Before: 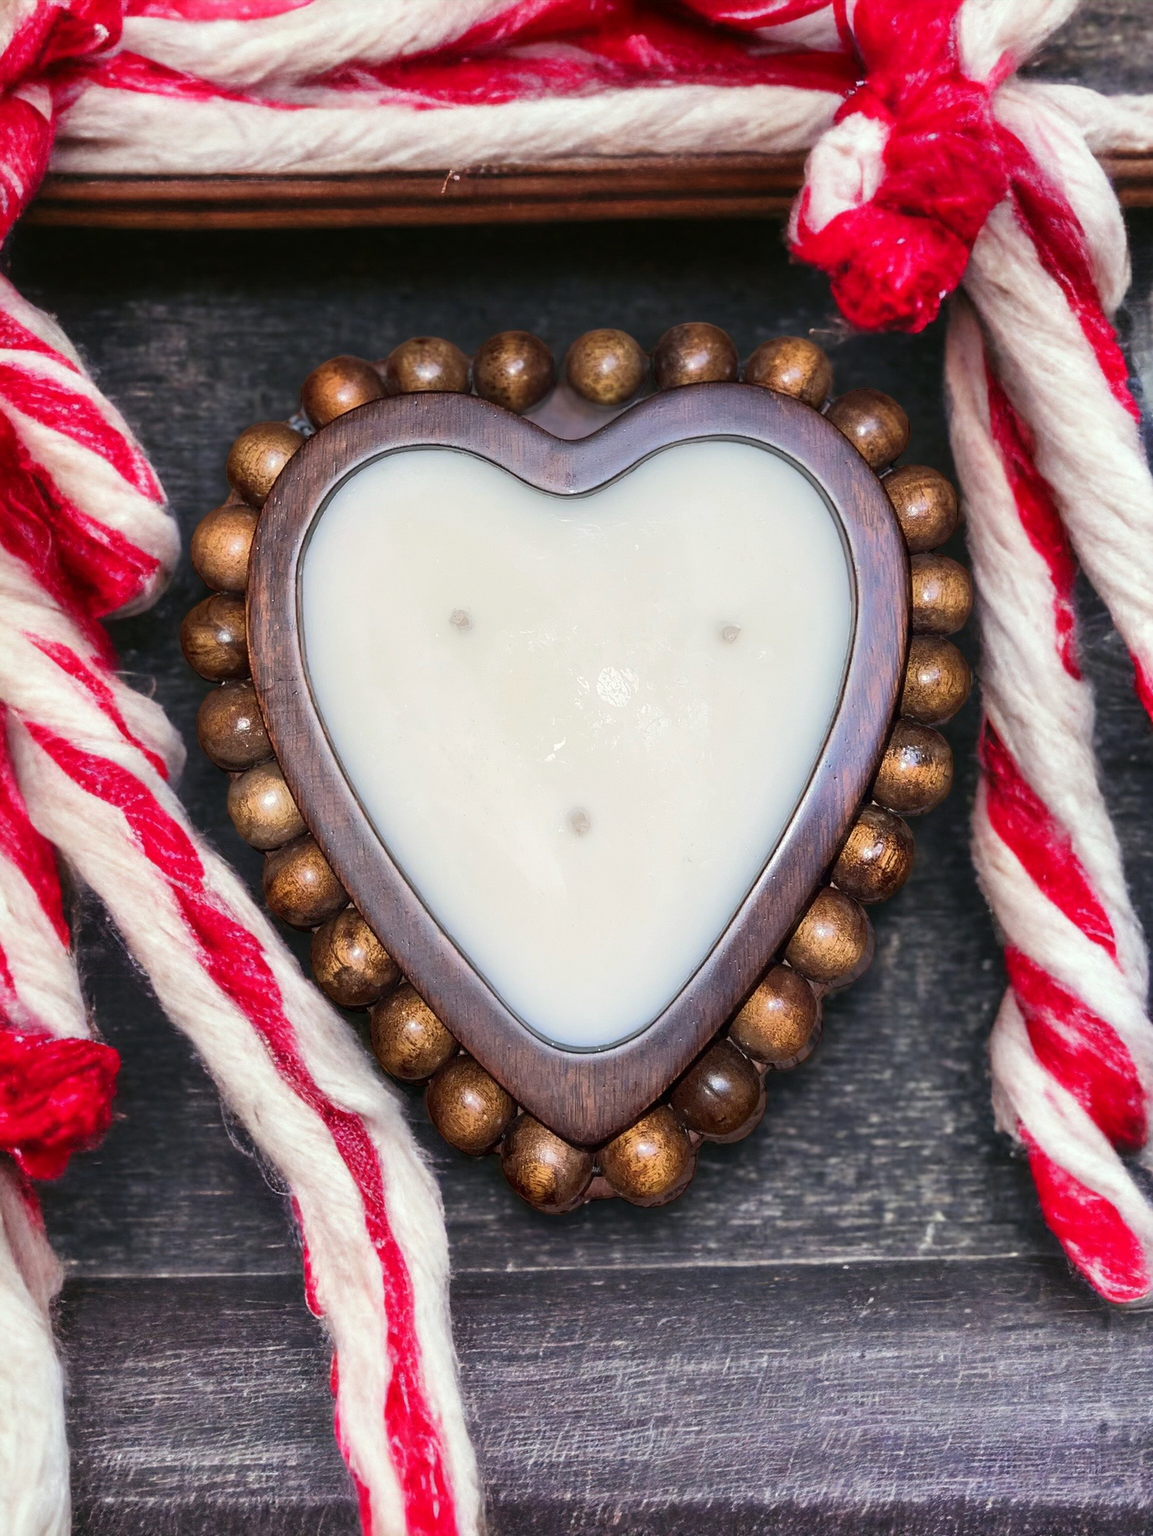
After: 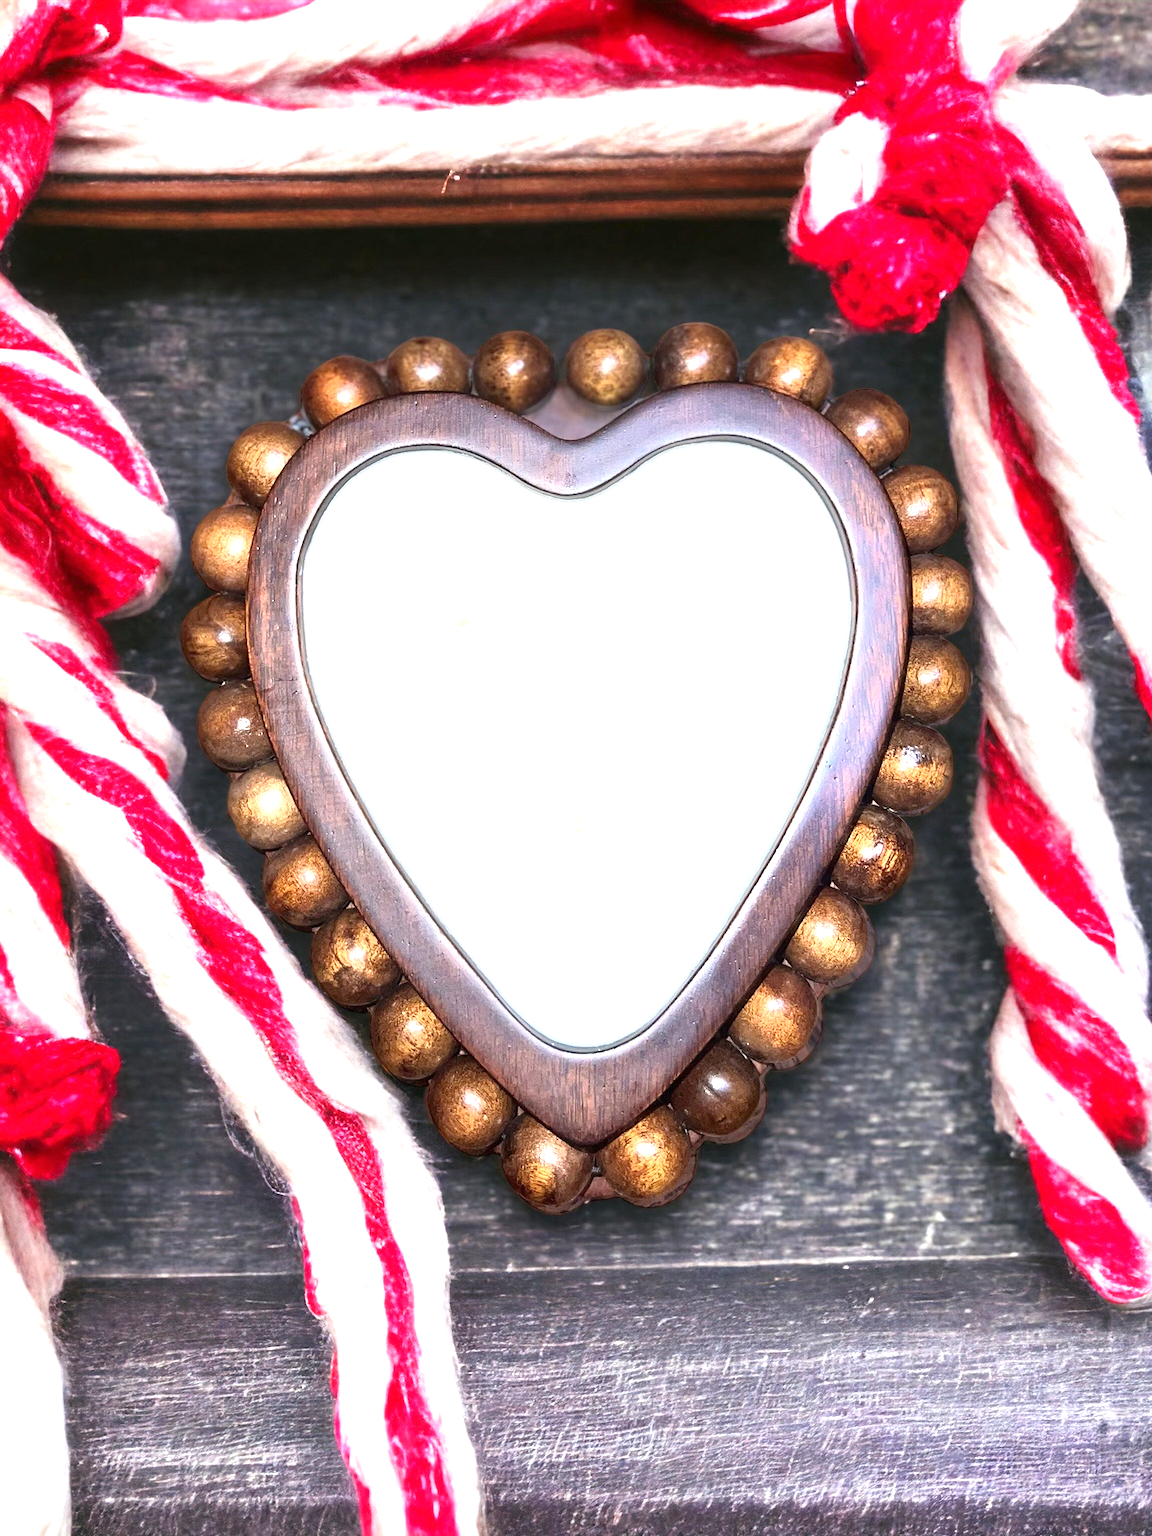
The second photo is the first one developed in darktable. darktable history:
exposure: black level correction 0, exposure 1.095 EV, compensate highlight preservation false
